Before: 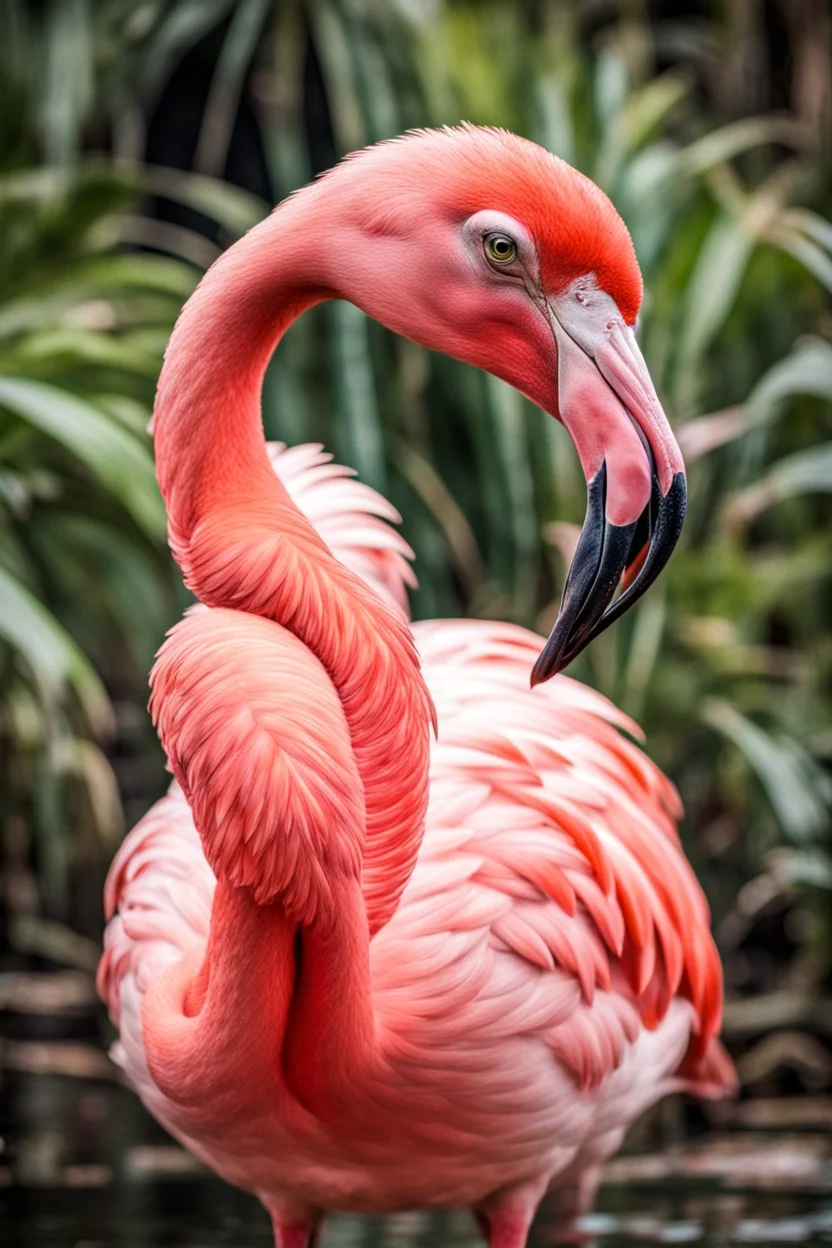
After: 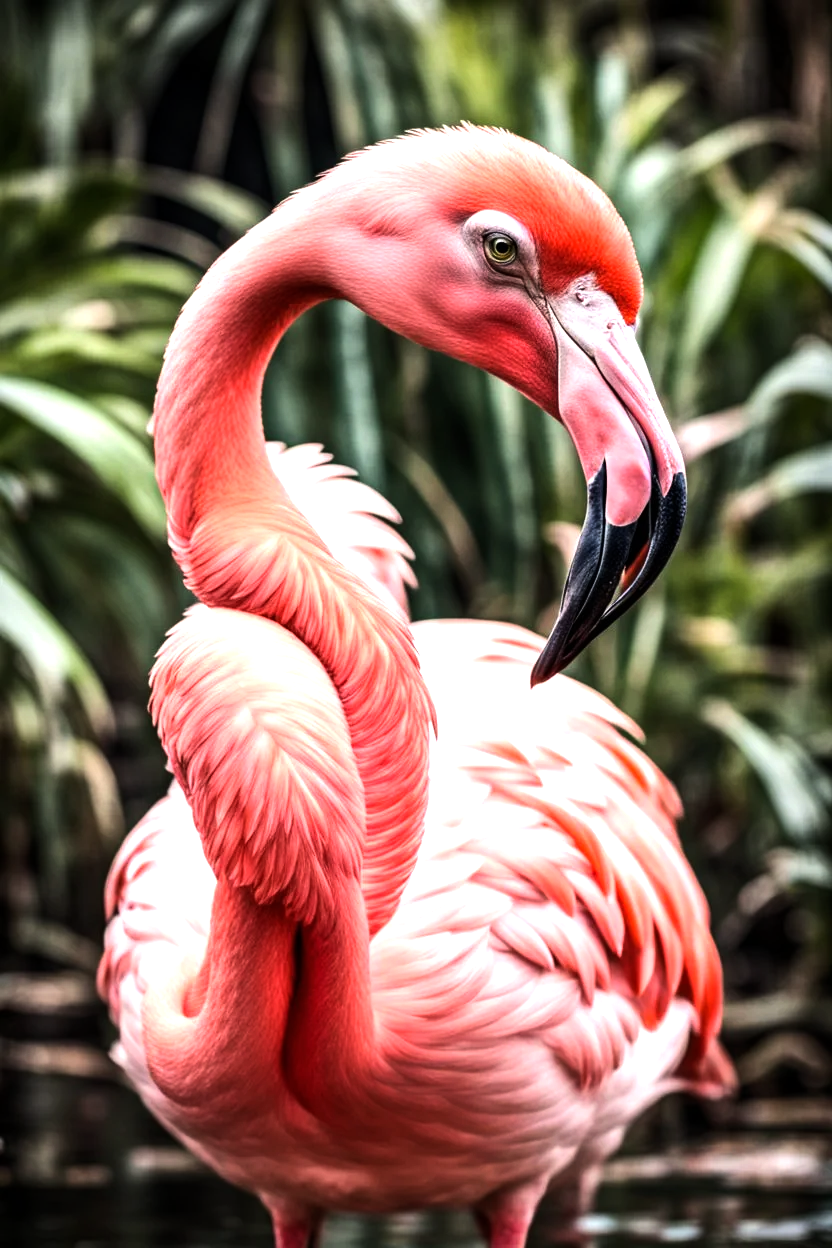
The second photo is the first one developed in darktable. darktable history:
tone equalizer: -8 EV -1.07 EV, -7 EV -1.01 EV, -6 EV -0.85 EV, -5 EV -0.616 EV, -3 EV 0.562 EV, -2 EV 0.894 EV, -1 EV 1.01 EV, +0 EV 1.07 EV, edges refinement/feathering 500, mask exposure compensation -1.57 EV, preserve details no
